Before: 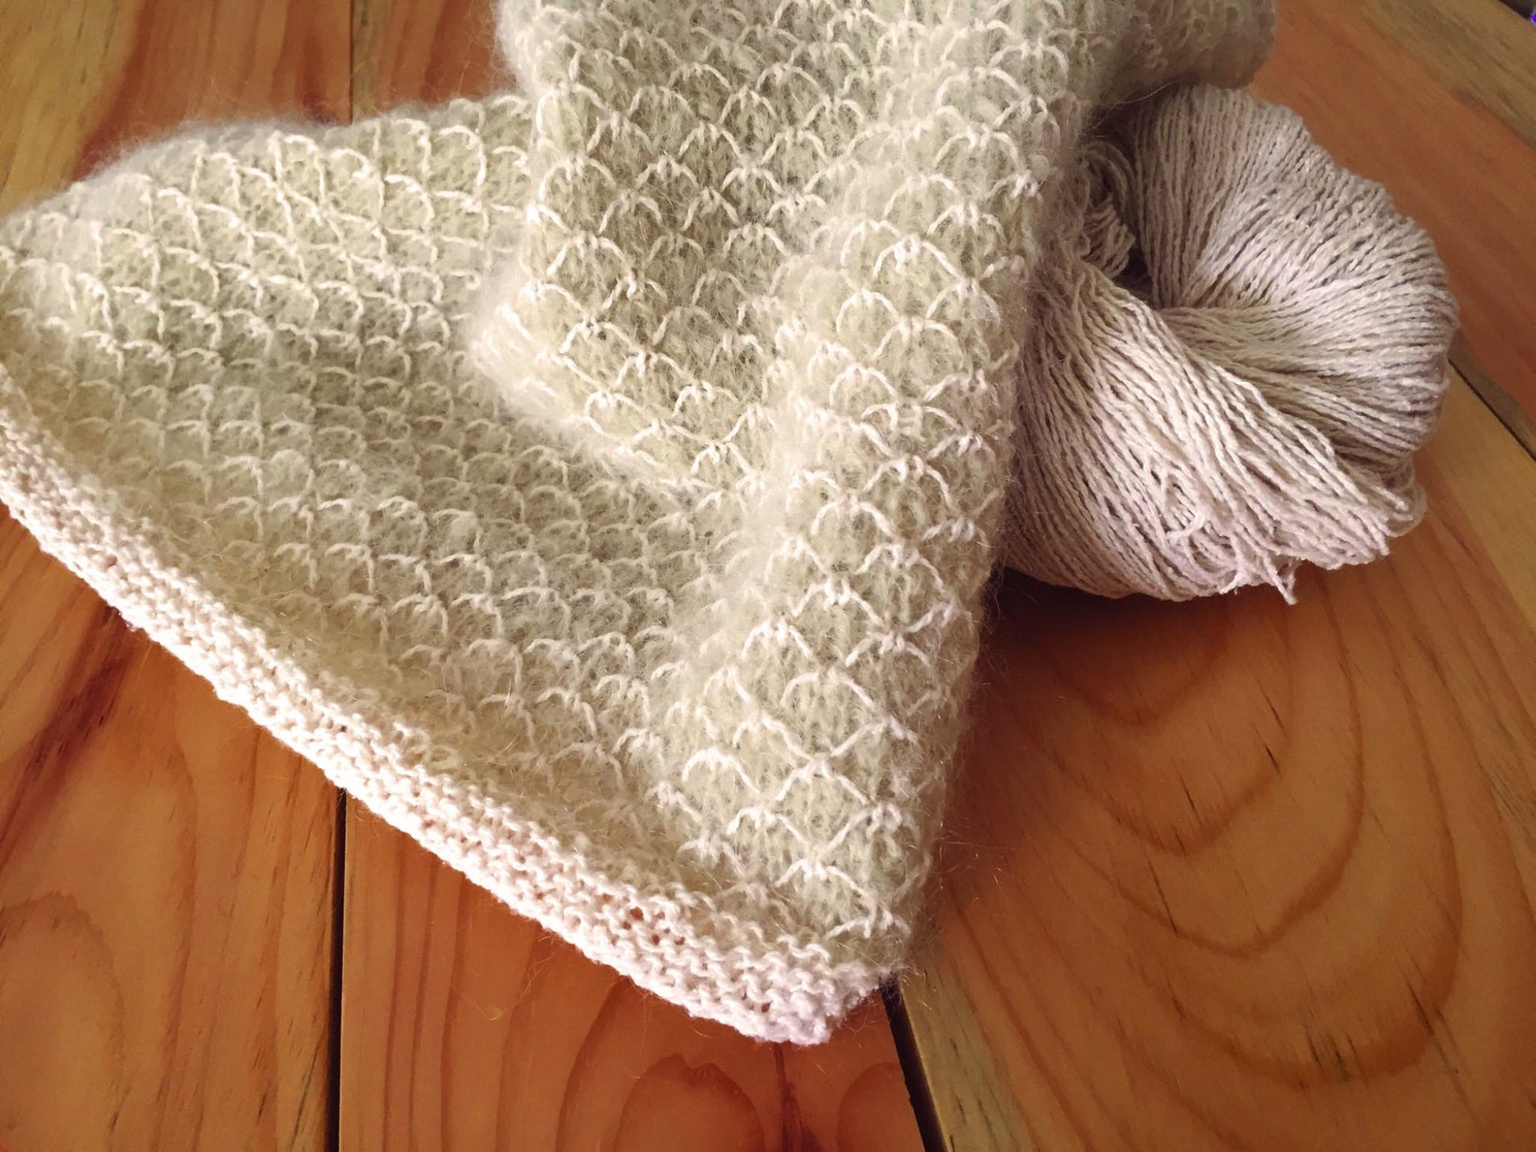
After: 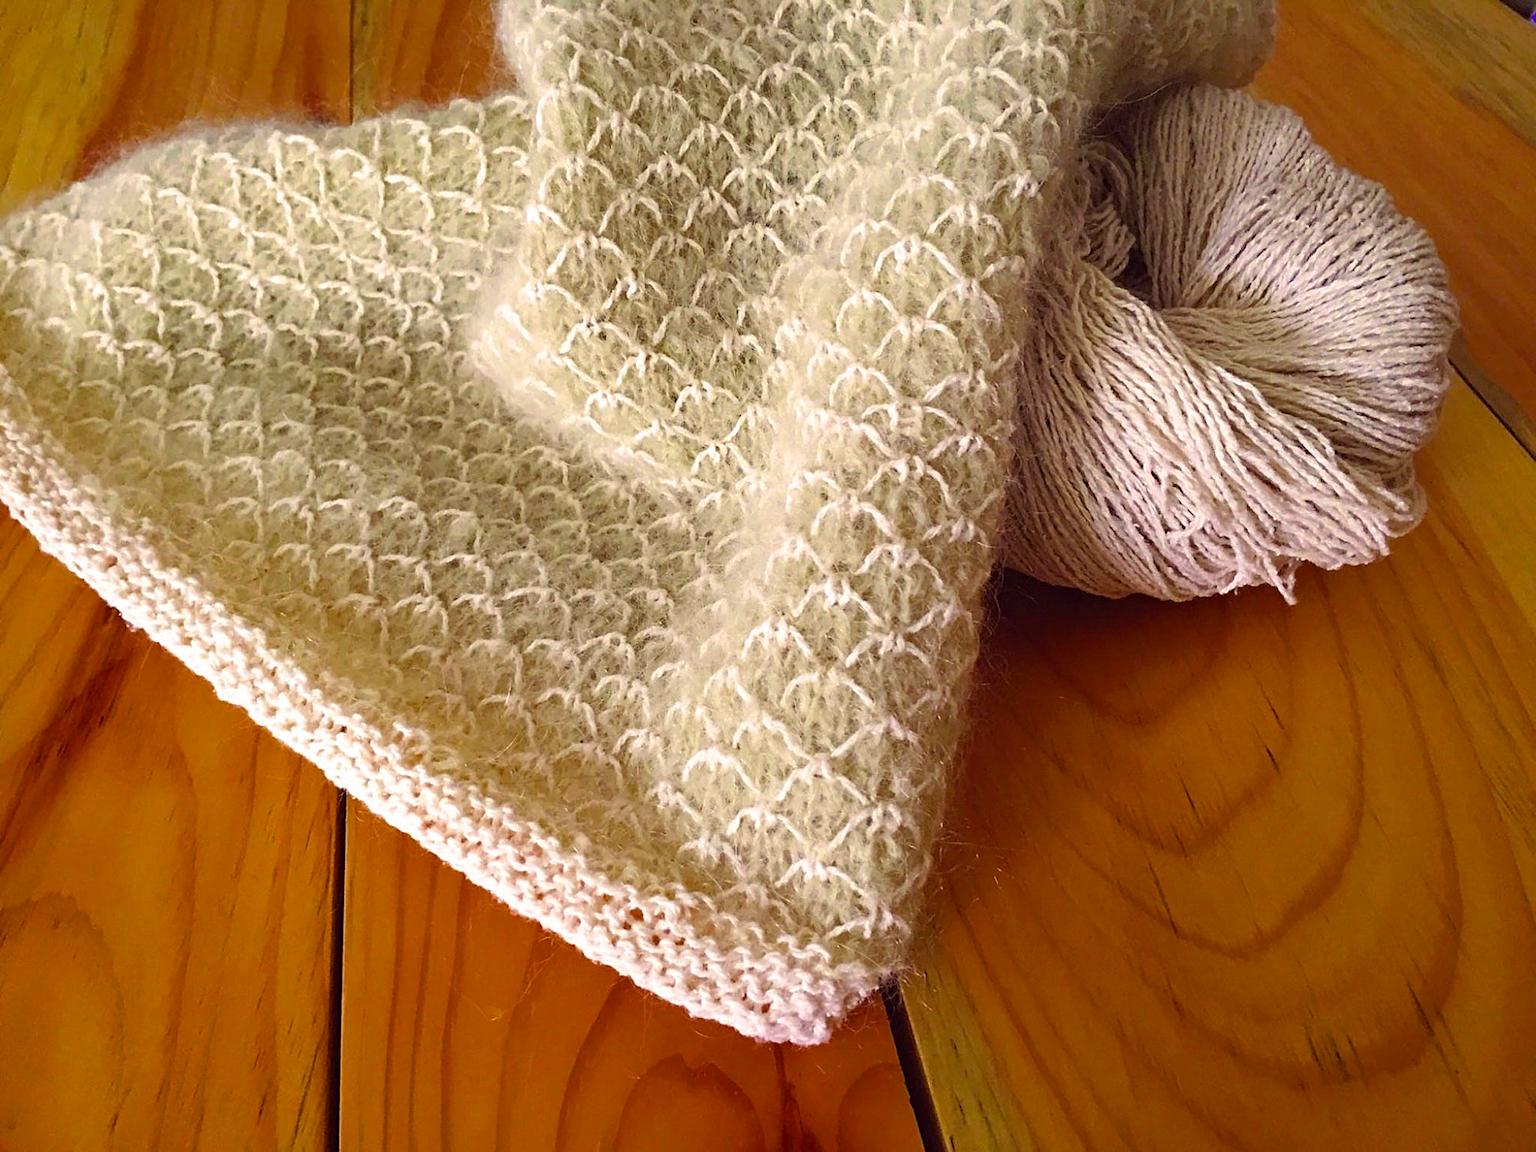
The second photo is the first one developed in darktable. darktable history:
haze removal: on, module defaults
color balance rgb: perceptual saturation grading › global saturation 25%, global vibrance 20%
sharpen: on, module defaults
